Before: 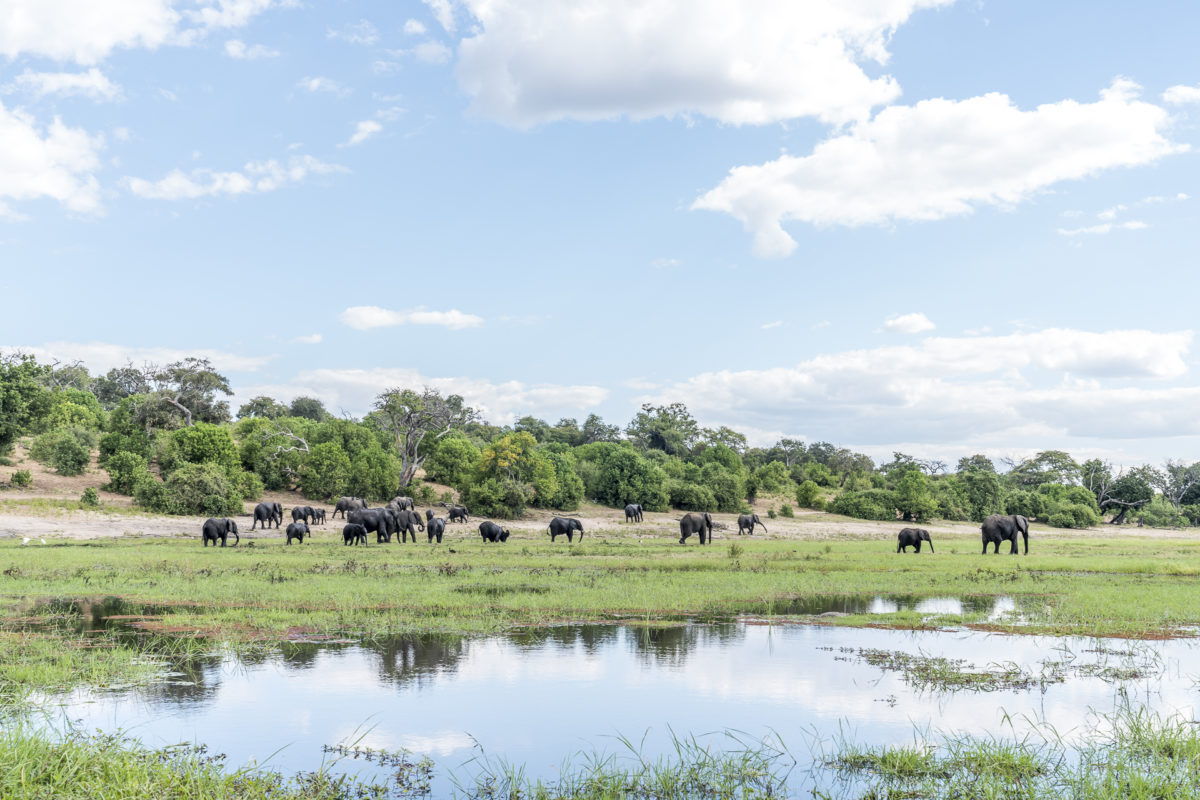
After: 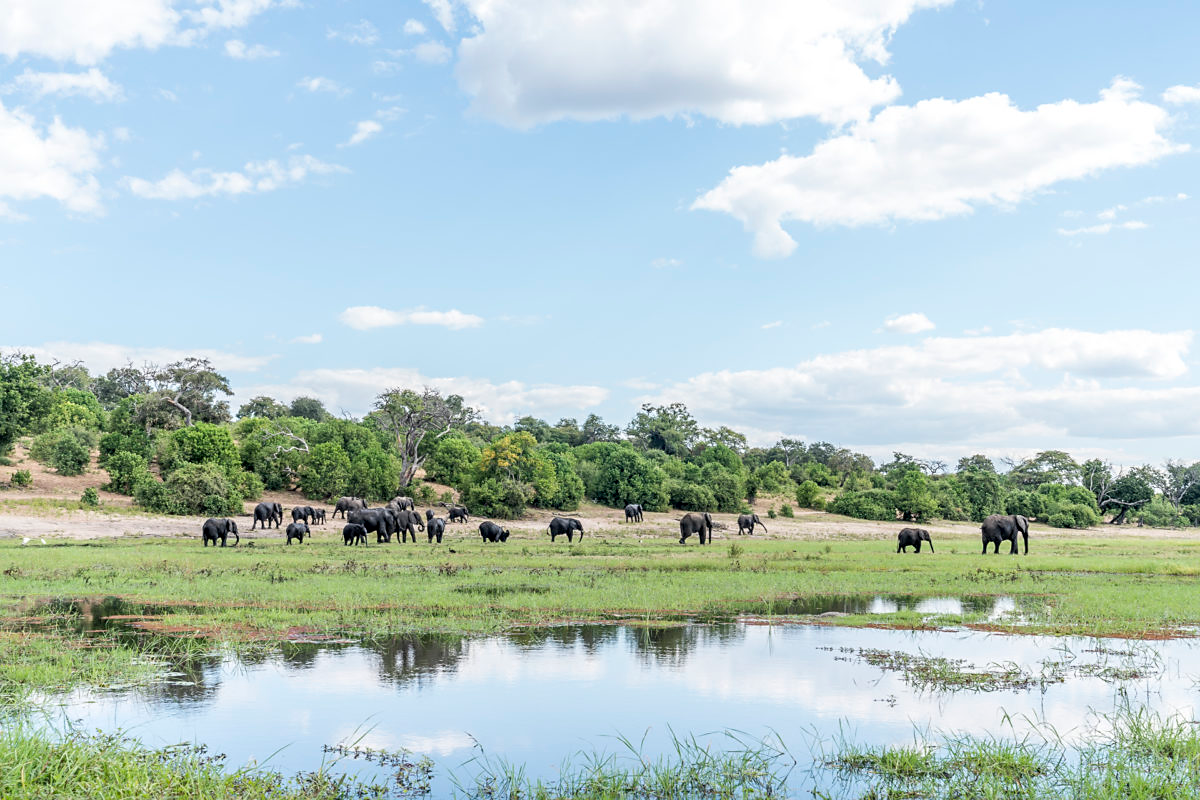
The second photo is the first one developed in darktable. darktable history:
sharpen: radius 1.828, amount 0.39, threshold 1.606
